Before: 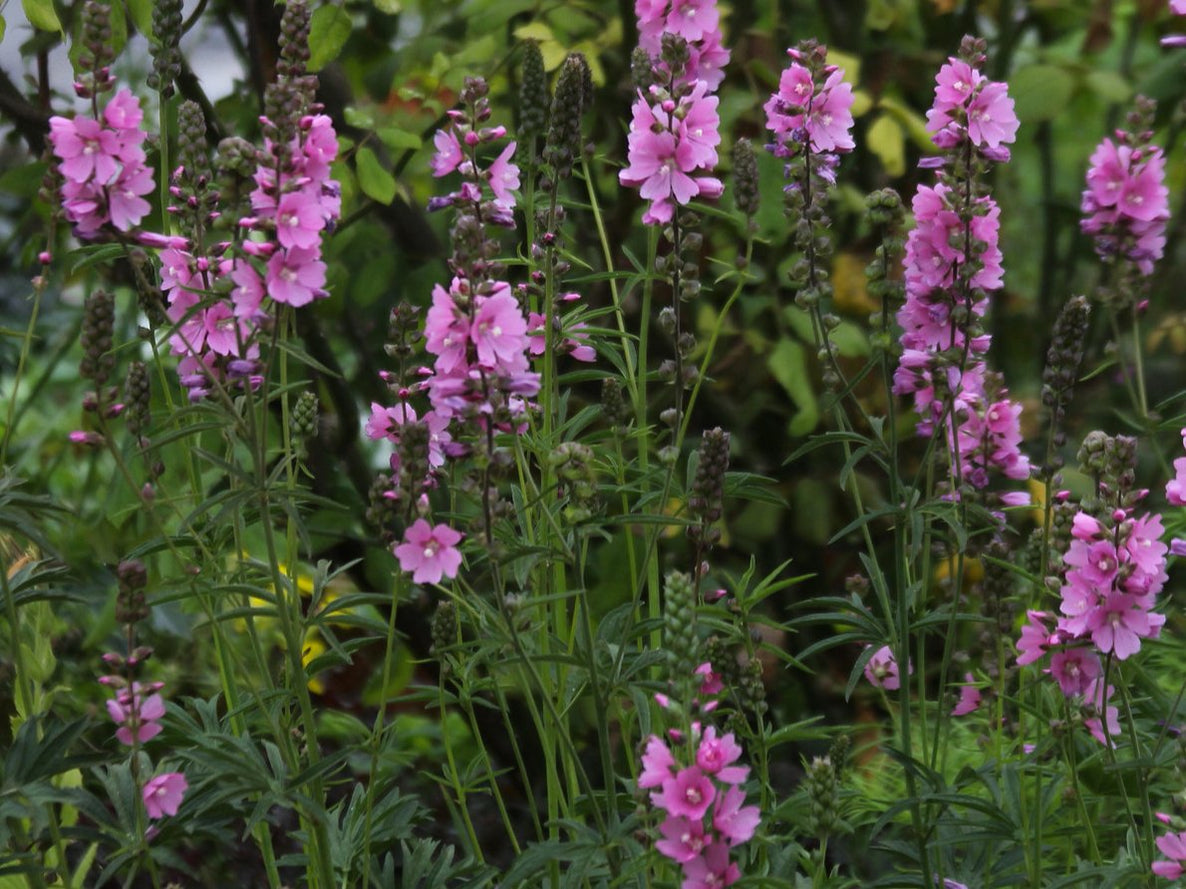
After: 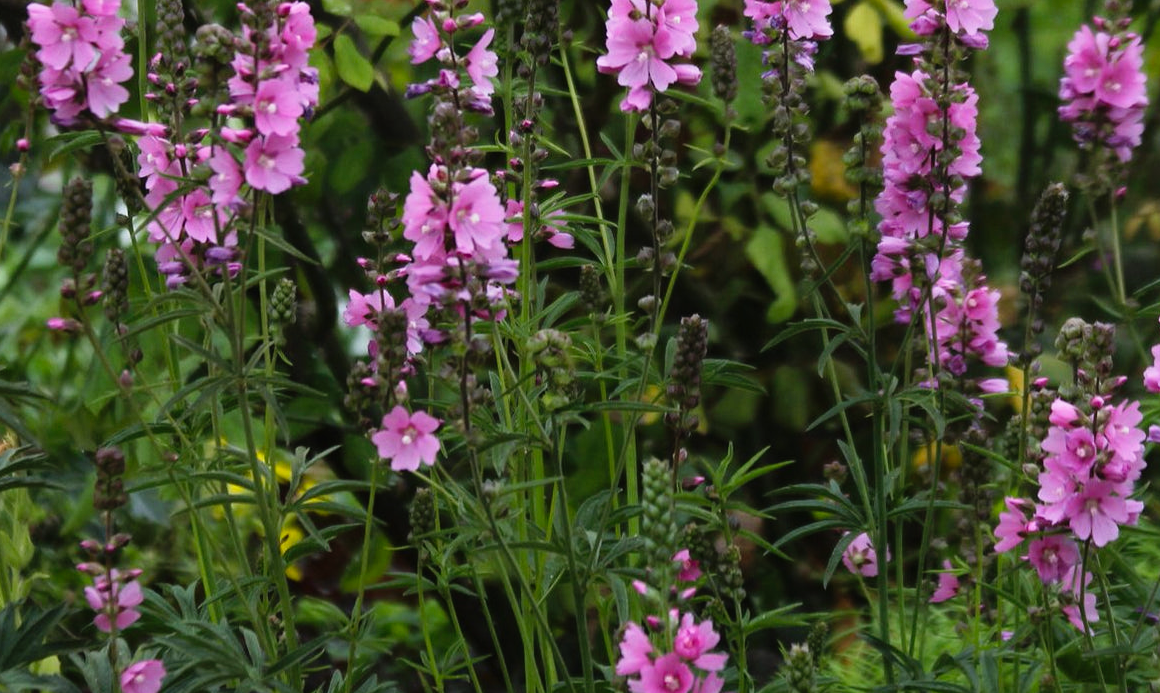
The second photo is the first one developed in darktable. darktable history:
tone curve: curves: ch0 [(0, 0.008) (0.107, 0.083) (0.283, 0.287) (0.461, 0.498) (0.64, 0.691) (0.822, 0.869) (0.998, 0.978)]; ch1 [(0, 0) (0.323, 0.339) (0.438, 0.422) (0.473, 0.487) (0.502, 0.502) (0.527, 0.53) (0.561, 0.583) (0.608, 0.629) (0.669, 0.704) (0.859, 0.899) (1, 1)]; ch2 [(0, 0) (0.33, 0.347) (0.421, 0.456) (0.473, 0.498) (0.502, 0.504) (0.522, 0.524) (0.549, 0.567) (0.585, 0.627) (0.676, 0.724) (1, 1)], preserve colors none
crop and rotate: left 1.885%, top 12.749%, right 0.28%, bottom 9.231%
